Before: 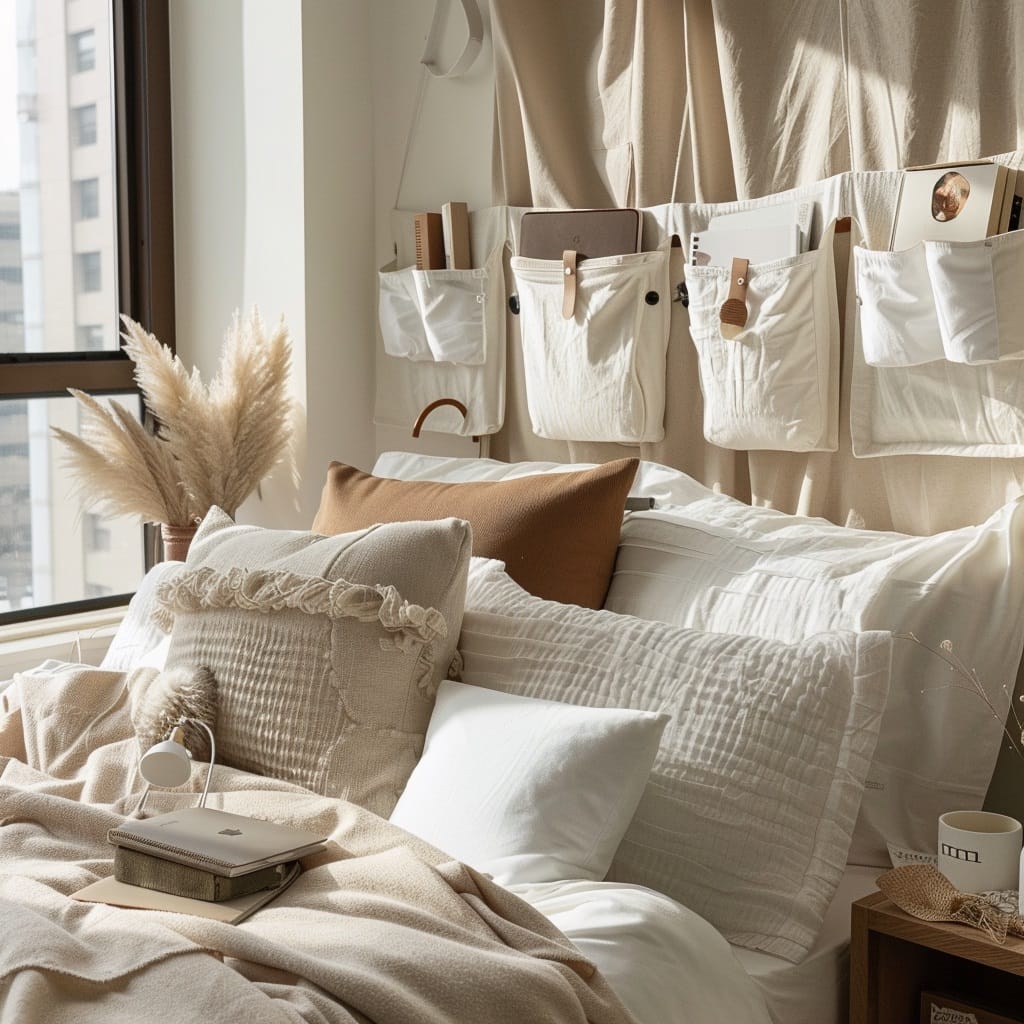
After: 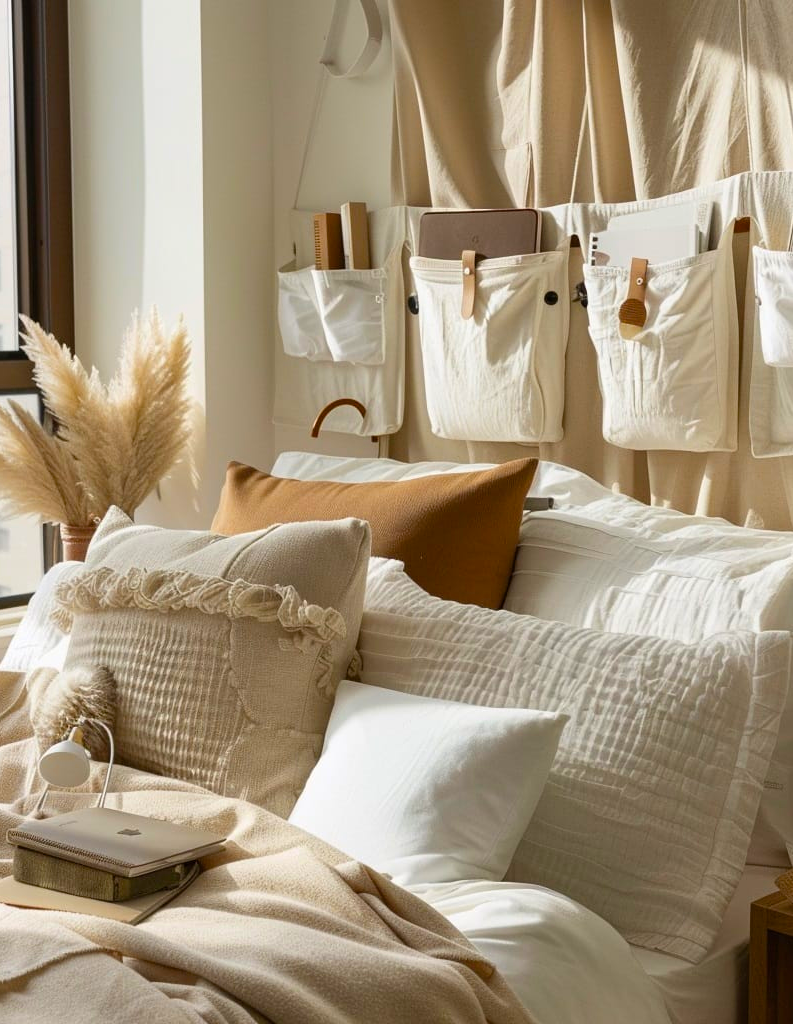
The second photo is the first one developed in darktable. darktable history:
color balance rgb: linear chroma grading › global chroma 15%, perceptual saturation grading › global saturation 30%
crop: left 9.88%, right 12.664%
